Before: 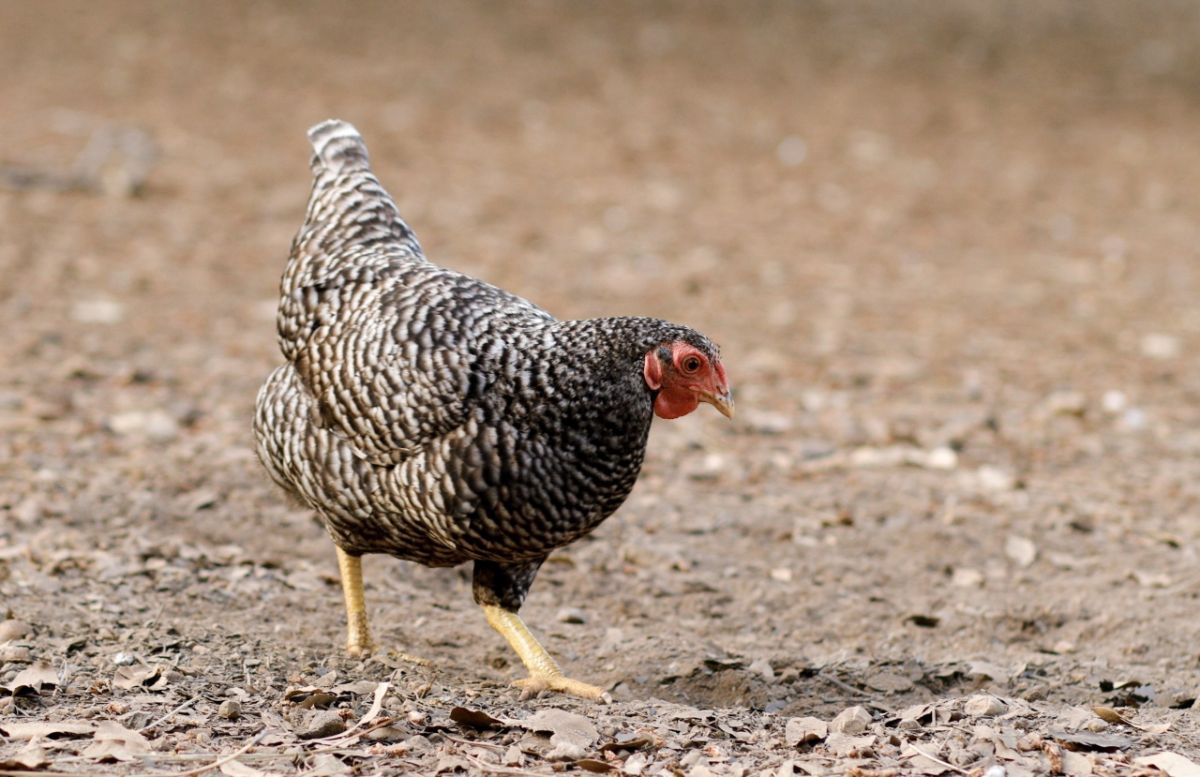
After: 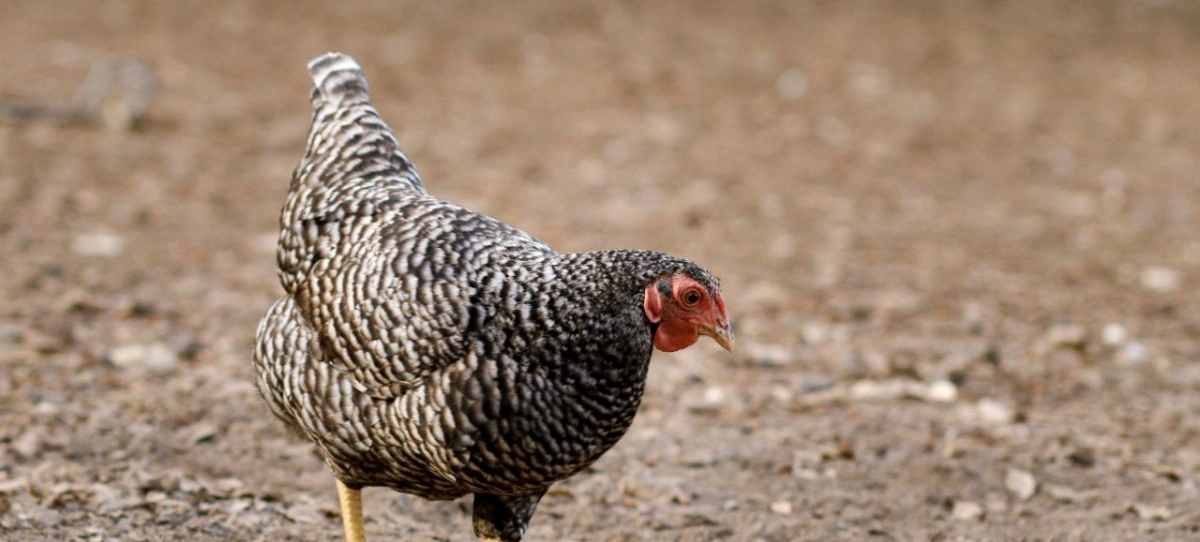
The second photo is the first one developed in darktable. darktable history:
shadows and highlights: white point adjustment 0.131, highlights -70.61, soften with gaussian
crop and rotate: top 8.669%, bottom 21.503%
